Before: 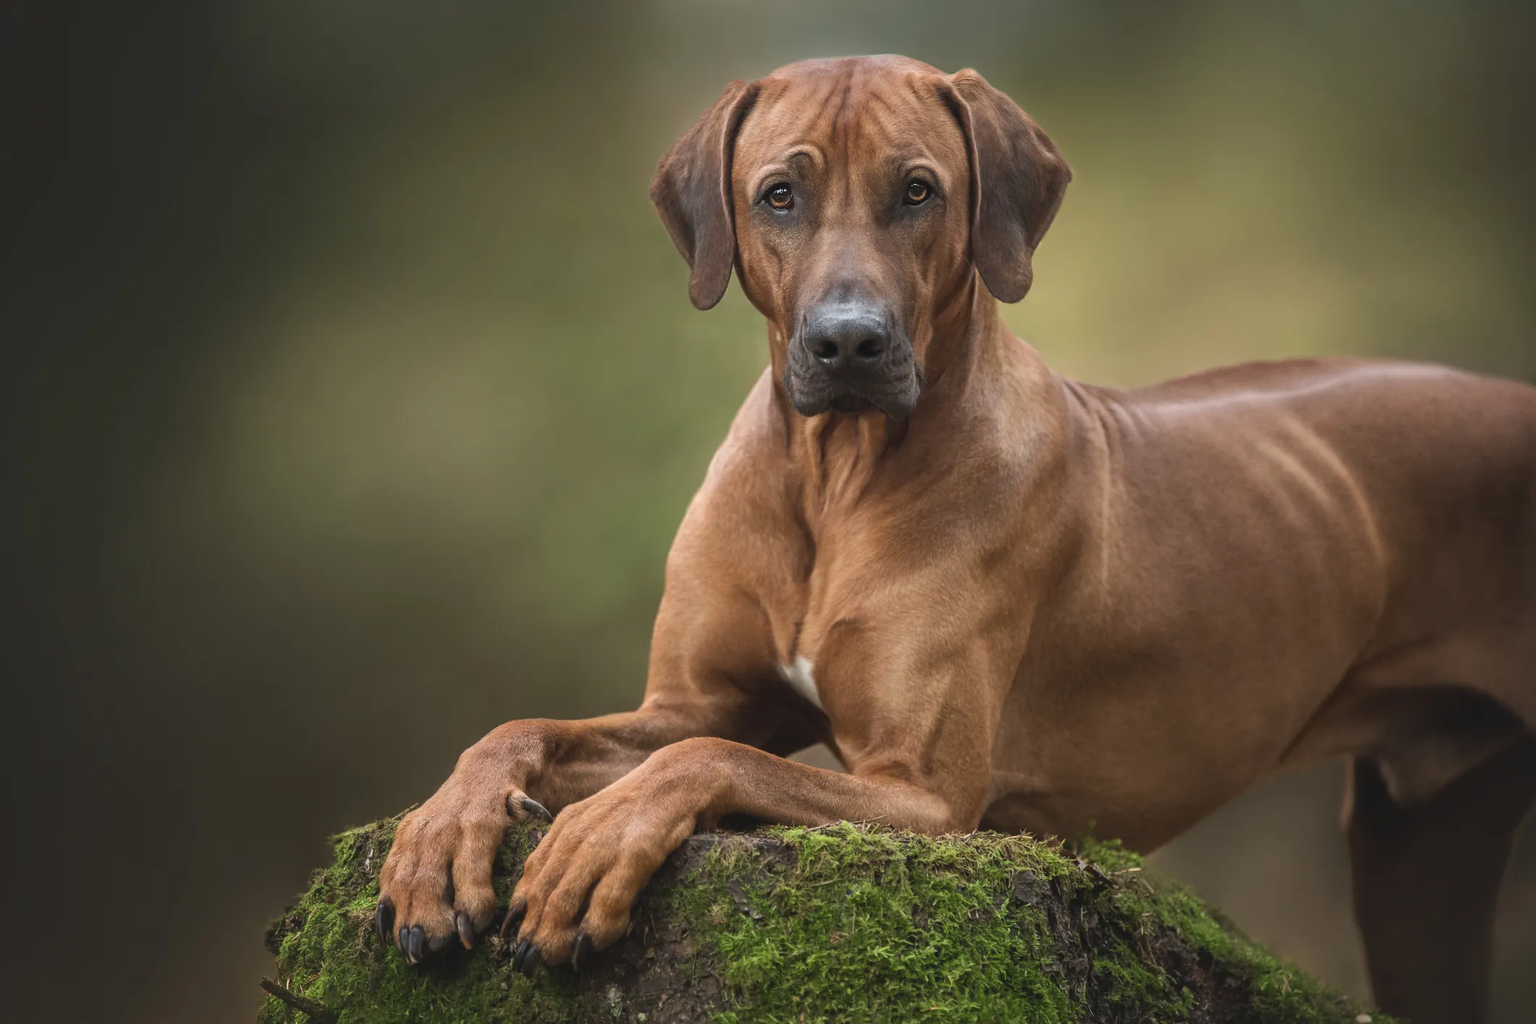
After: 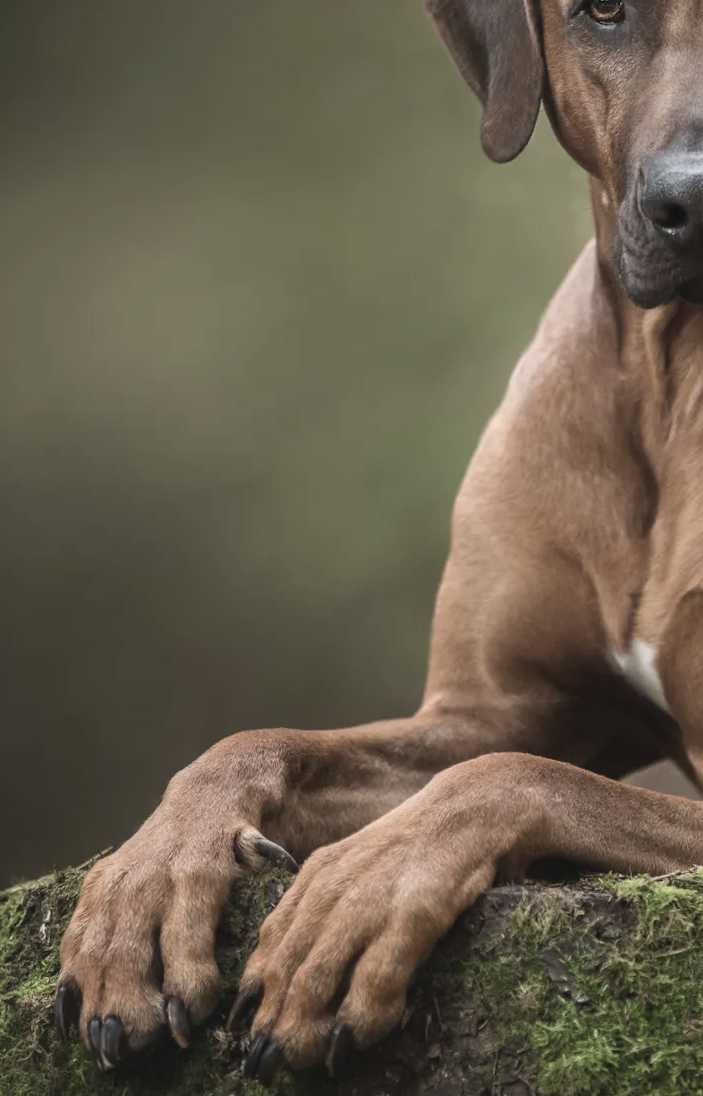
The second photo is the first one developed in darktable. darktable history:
crop and rotate: left 21.77%, top 18.528%, right 44.676%, bottom 2.997%
rotate and perspective: rotation -0.45°, automatic cropping original format, crop left 0.008, crop right 0.992, crop top 0.012, crop bottom 0.988
contrast brightness saturation: contrast 0.1, saturation -0.36
